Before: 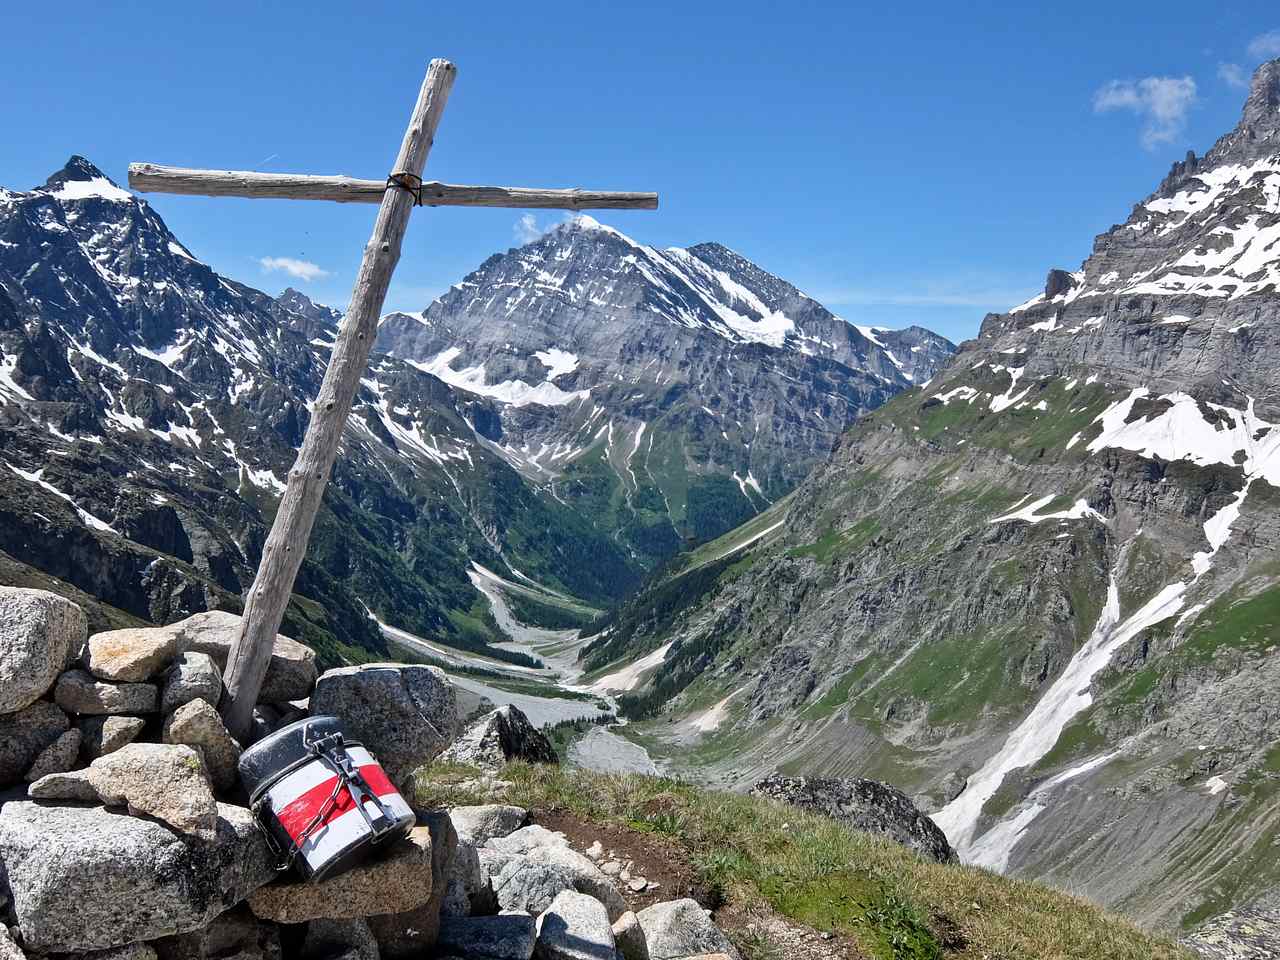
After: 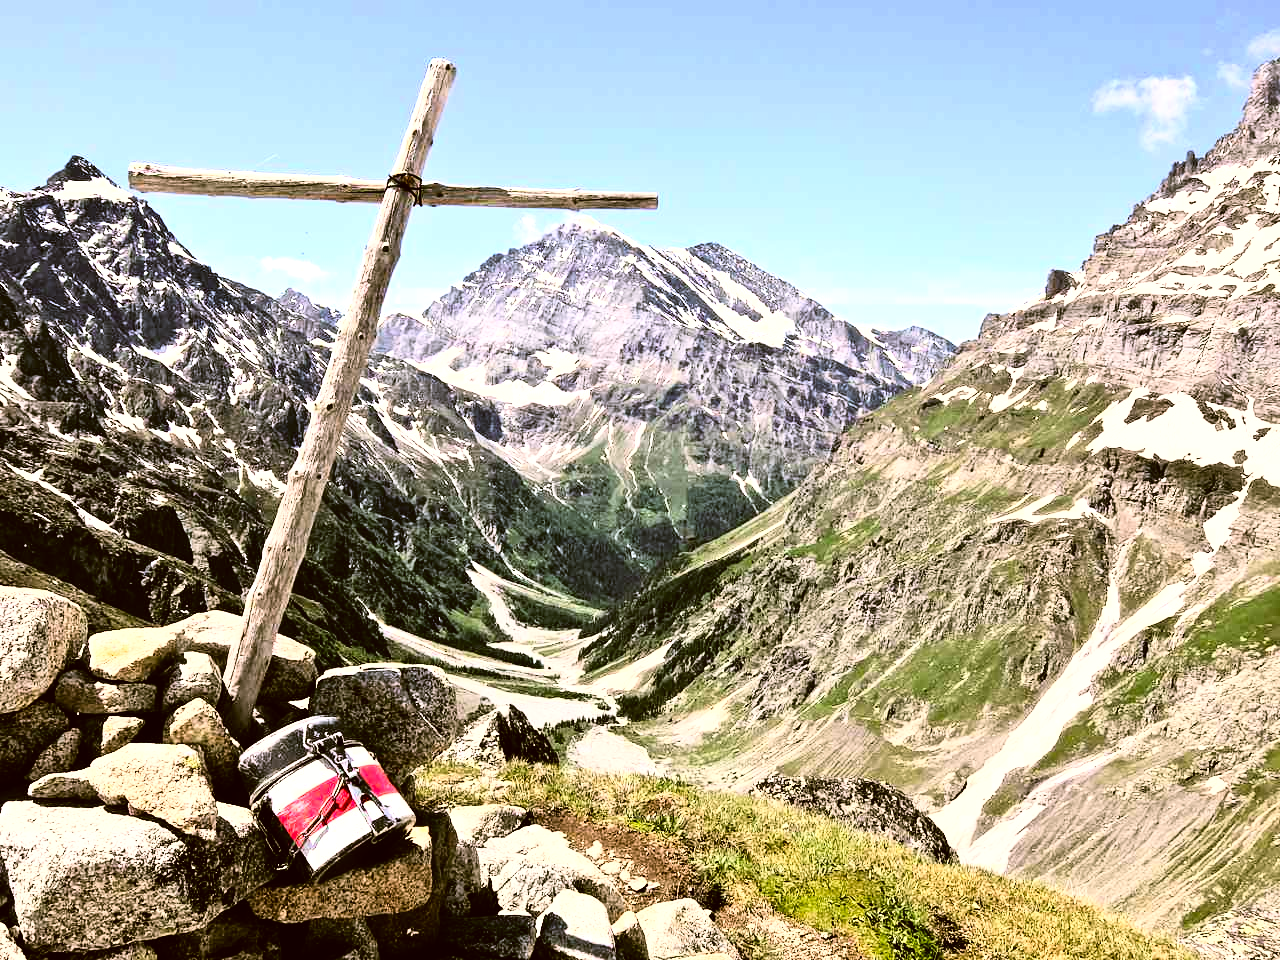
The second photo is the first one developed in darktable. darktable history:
color correction: highlights a* 8.98, highlights b* 15.09, shadows a* -0.49, shadows b* 26.52
levels: levels [0, 0.476, 0.951]
rgb curve: curves: ch0 [(0, 0) (0.21, 0.15) (0.24, 0.21) (0.5, 0.75) (0.75, 0.96) (0.89, 0.99) (1, 1)]; ch1 [(0, 0.02) (0.21, 0.13) (0.25, 0.2) (0.5, 0.67) (0.75, 0.9) (0.89, 0.97) (1, 1)]; ch2 [(0, 0.02) (0.21, 0.13) (0.25, 0.2) (0.5, 0.67) (0.75, 0.9) (0.89, 0.97) (1, 1)], compensate middle gray true
